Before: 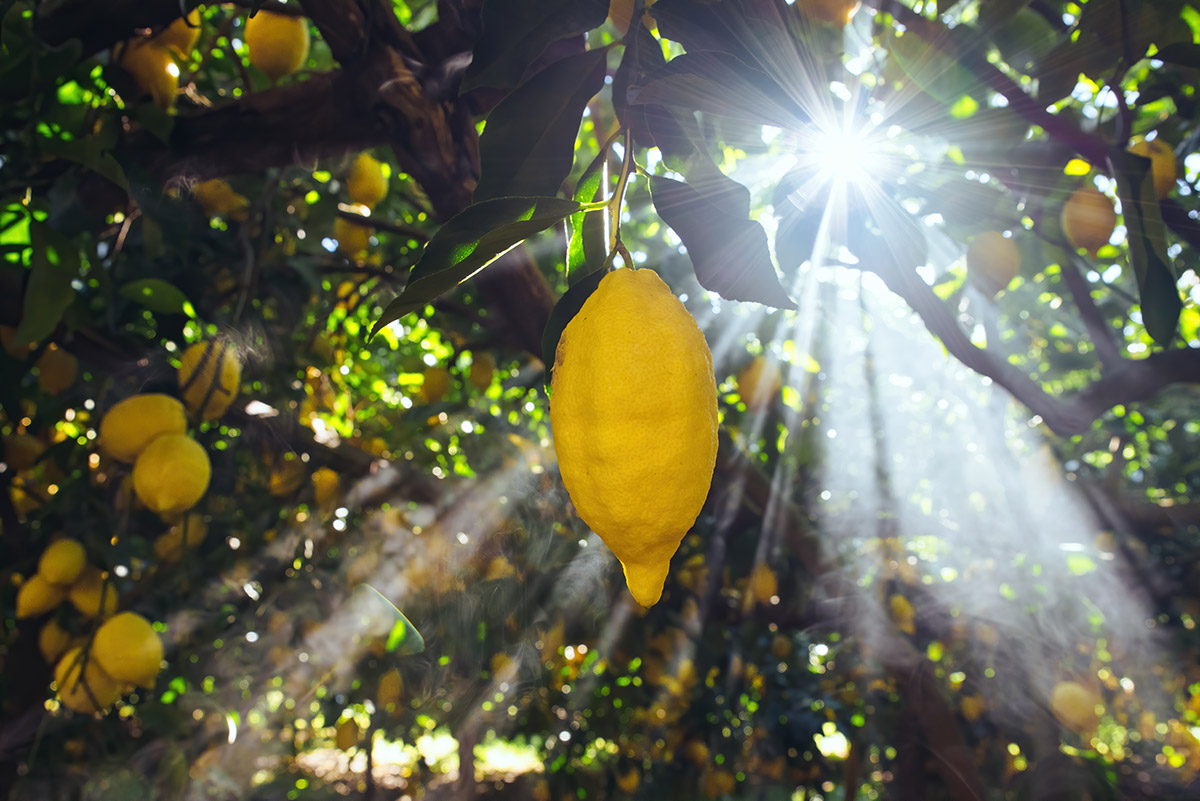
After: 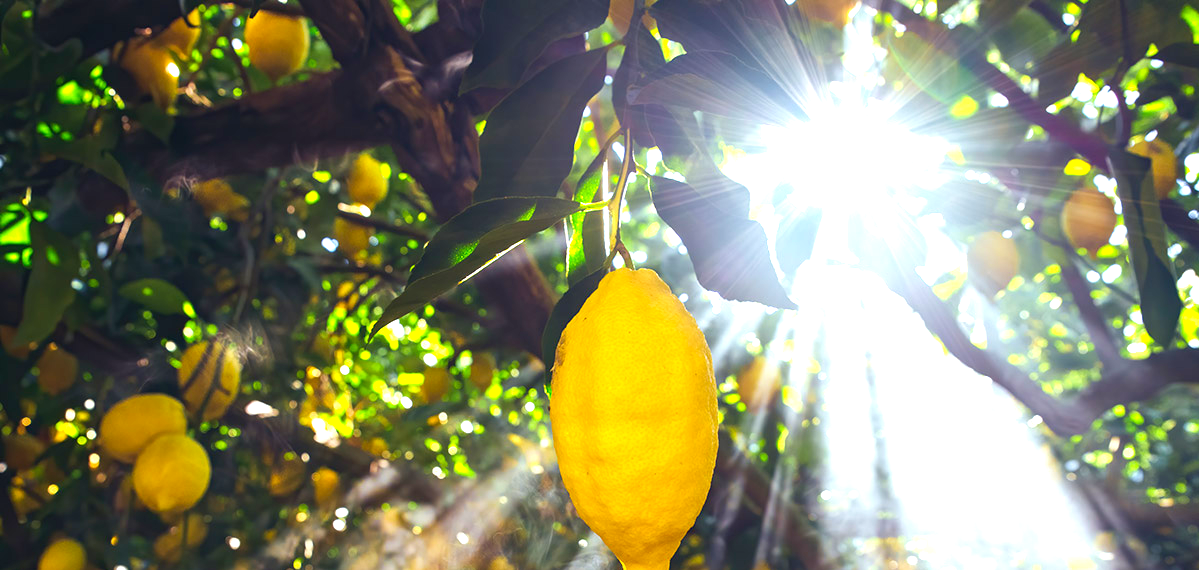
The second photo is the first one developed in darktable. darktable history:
crop: right 0.001%, bottom 28.778%
exposure: exposure 0.822 EV, compensate highlight preservation false
contrast brightness saturation: contrast 0.041, saturation 0.15
velvia: strength 14.84%
